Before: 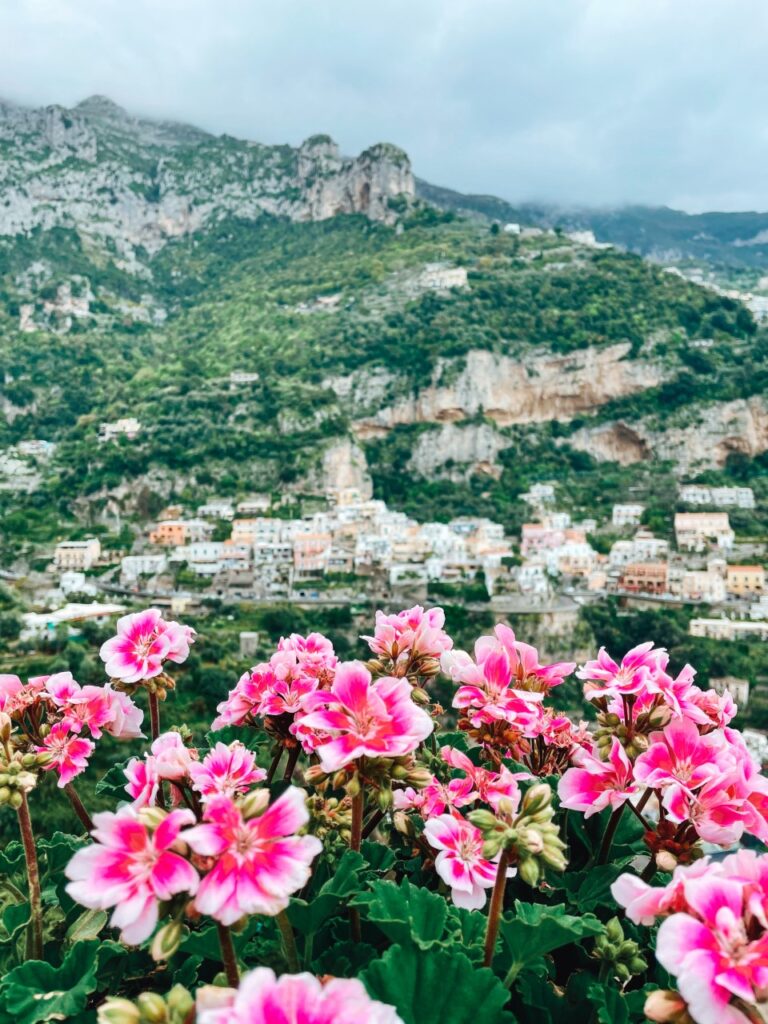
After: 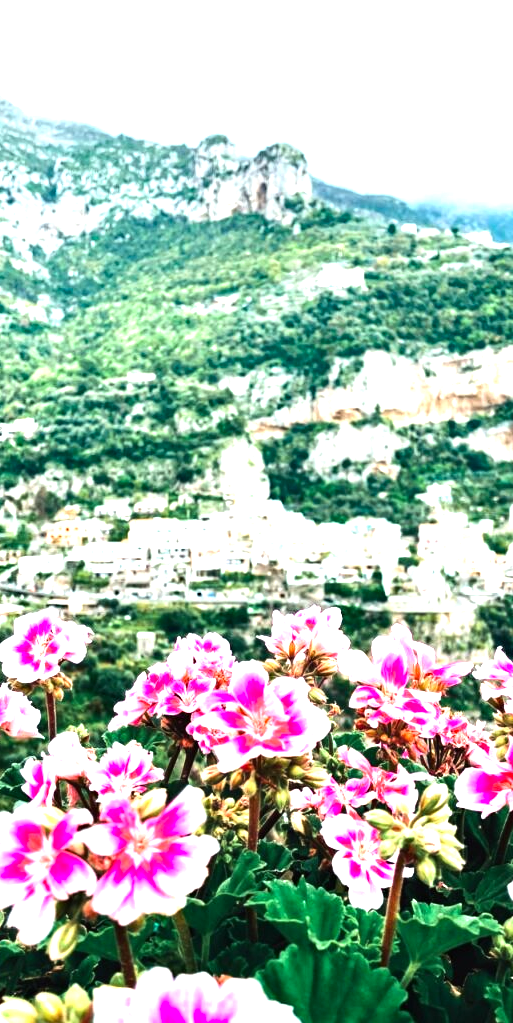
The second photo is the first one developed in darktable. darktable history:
tone equalizer: -8 EV -0.784 EV, -7 EV -0.679 EV, -6 EV -0.597 EV, -5 EV -0.394 EV, -3 EV 0.378 EV, -2 EV 0.6 EV, -1 EV 0.675 EV, +0 EV 0.724 EV, edges refinement/feathering 500, mask exposure compensation -1.57 EV, preserve details no
exposure: black level correction -0.001, exposure 0.909 EV, compensate highlight preservation false
haze removal: compatibility mode true, adaptive false
crop and rotate: left 13.508%, right 19.614%
